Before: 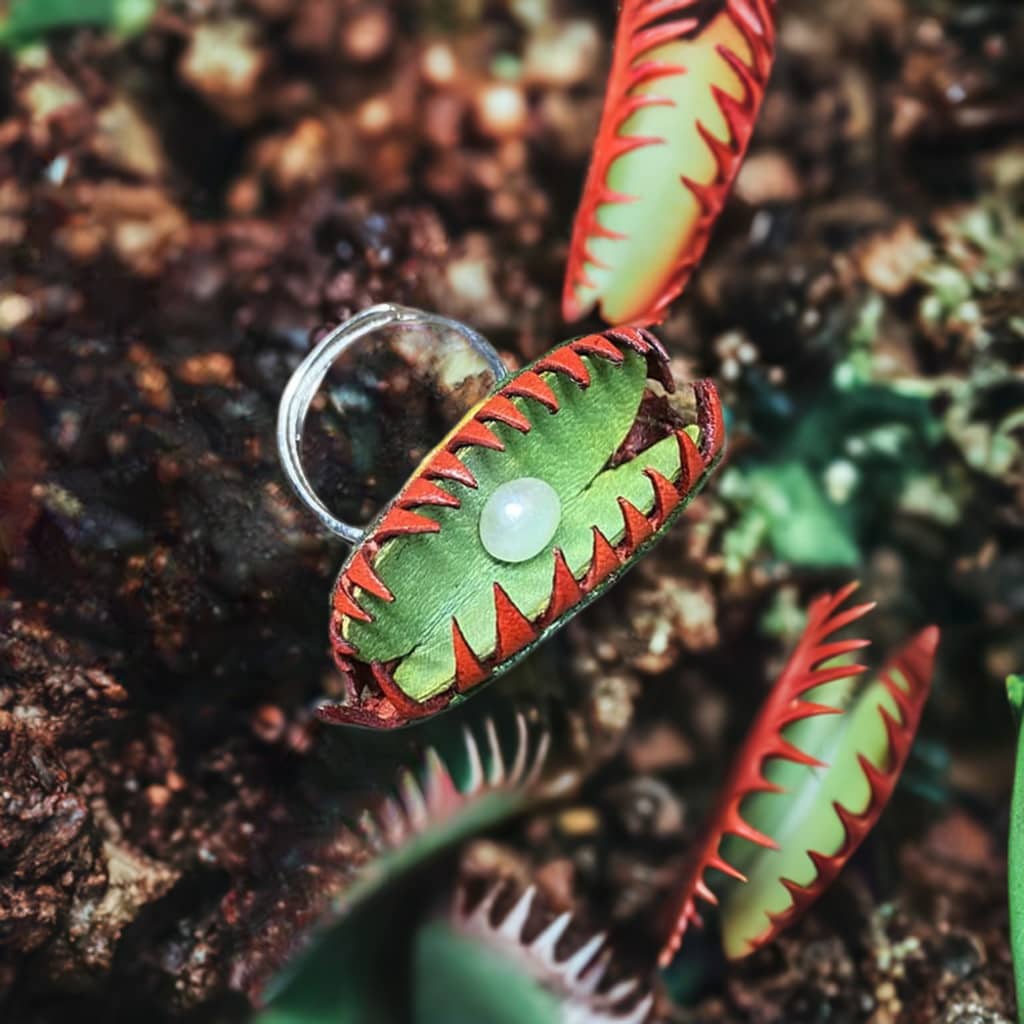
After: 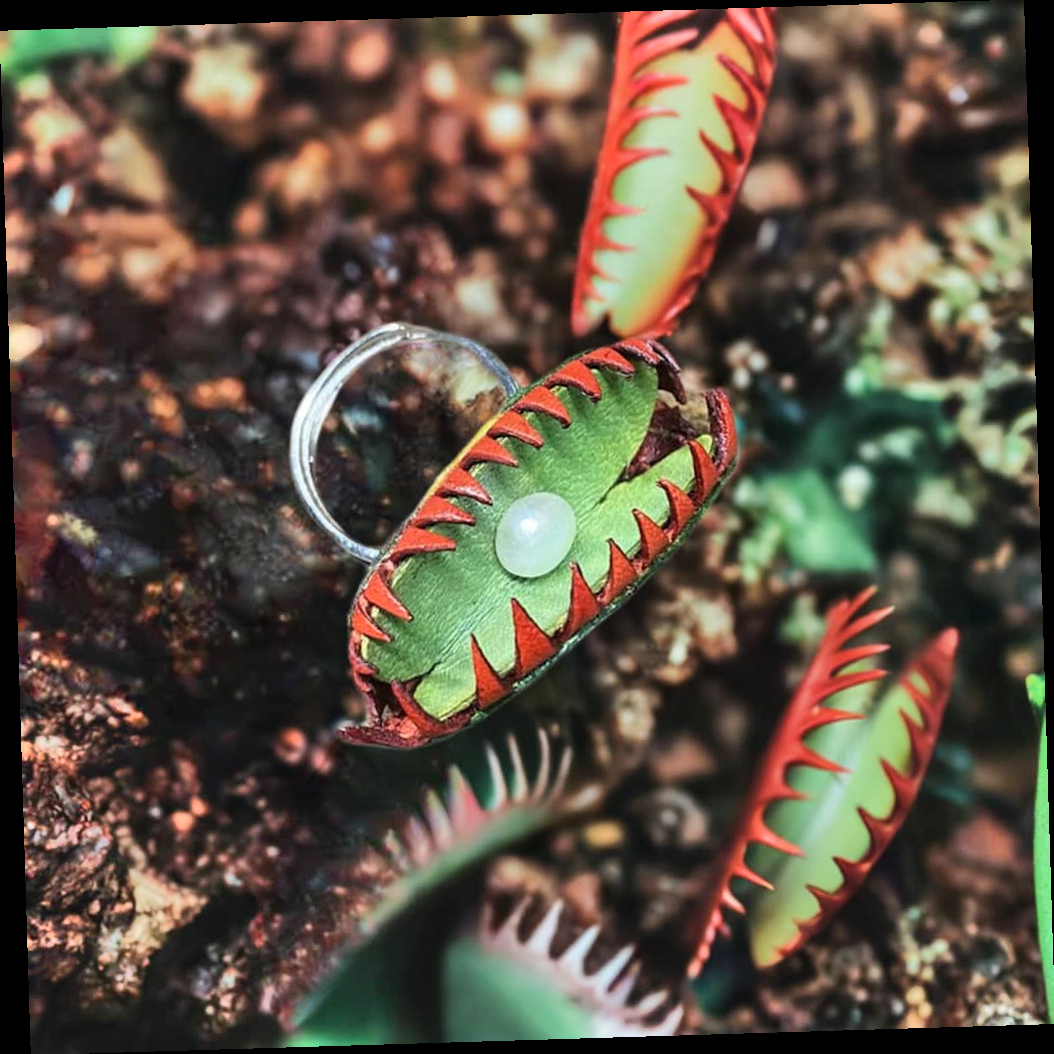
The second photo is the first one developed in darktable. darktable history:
rotate and perspective: rotation -1.75°, automatic cropping off
shadows and highlights: soften with gaussian
